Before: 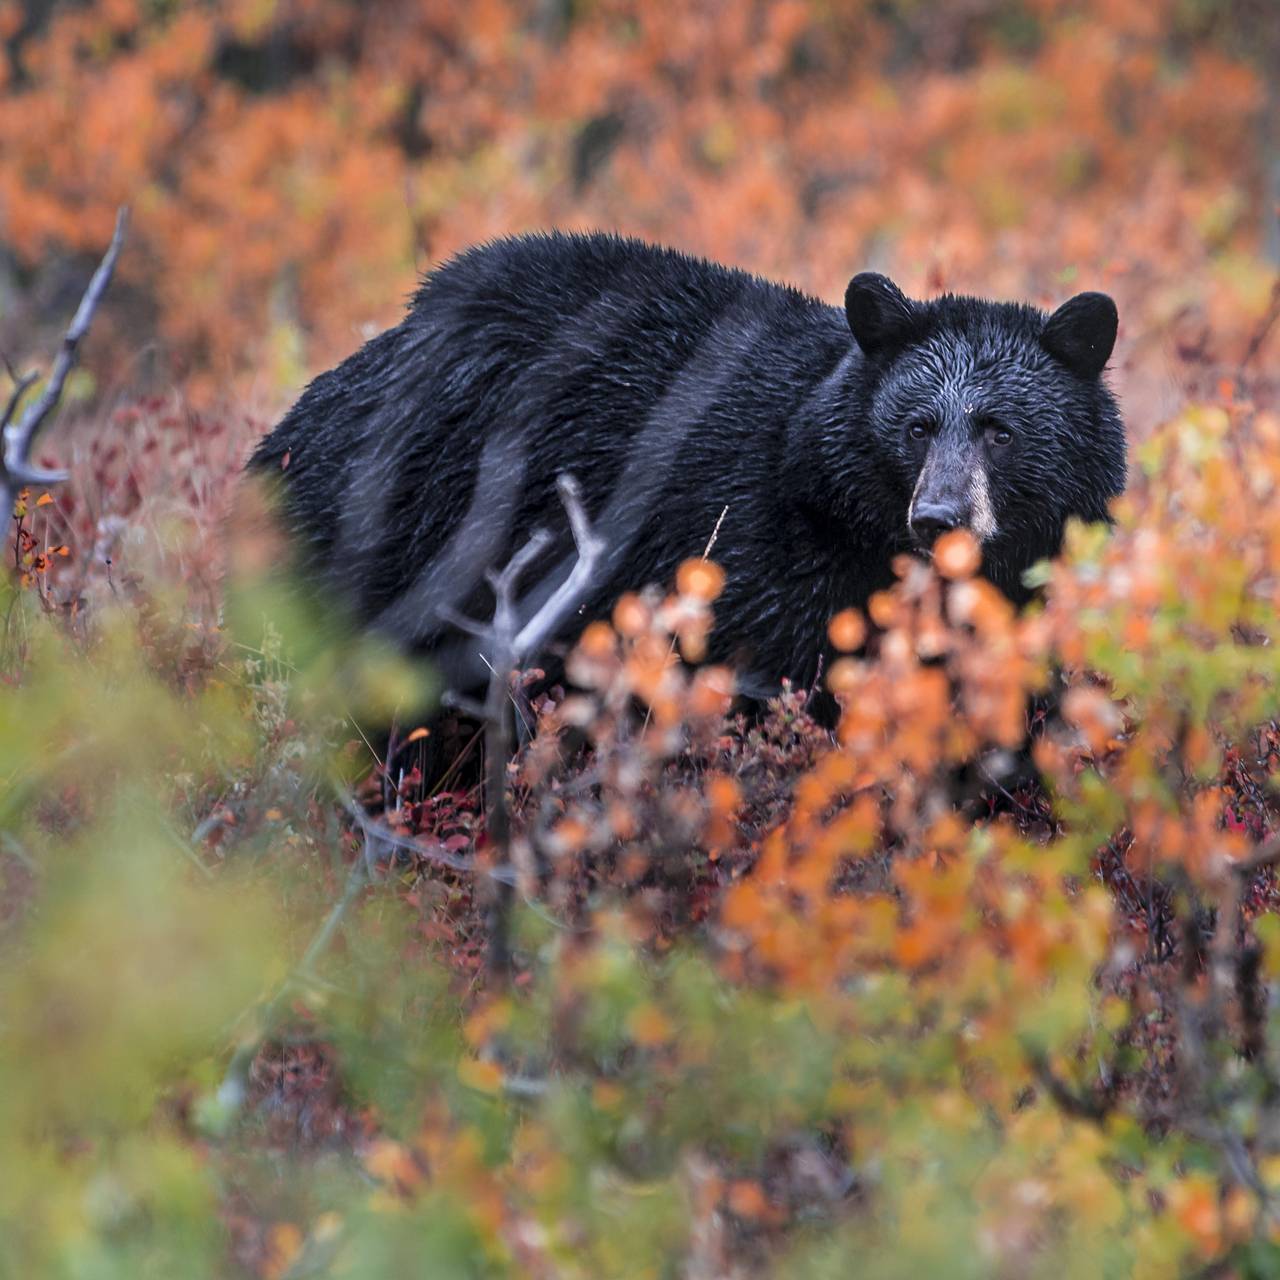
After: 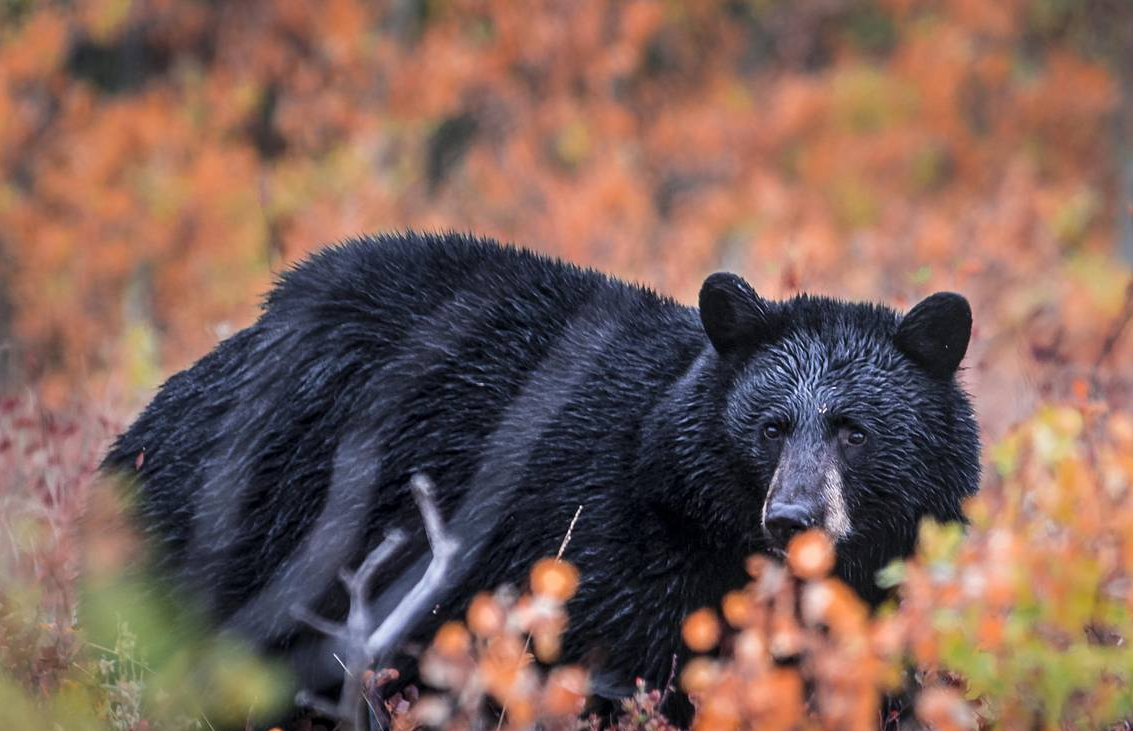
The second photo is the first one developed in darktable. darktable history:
crop and rotate: left 11.418%, bottom 42.828%
